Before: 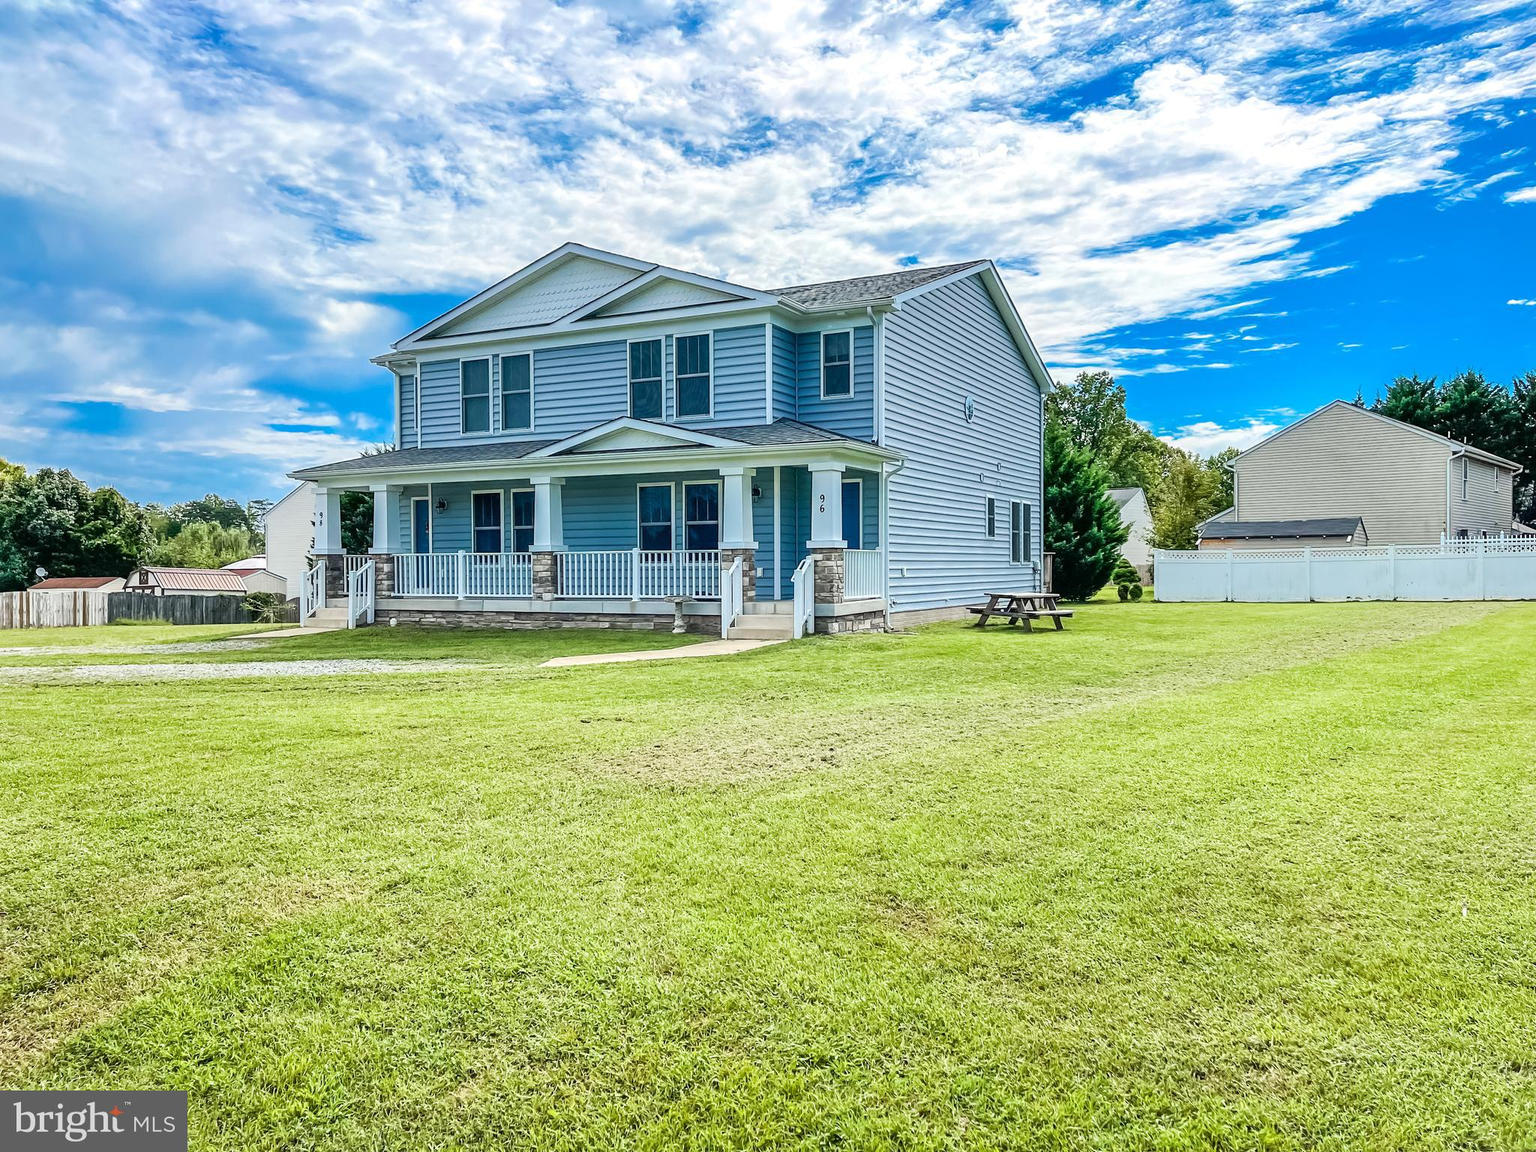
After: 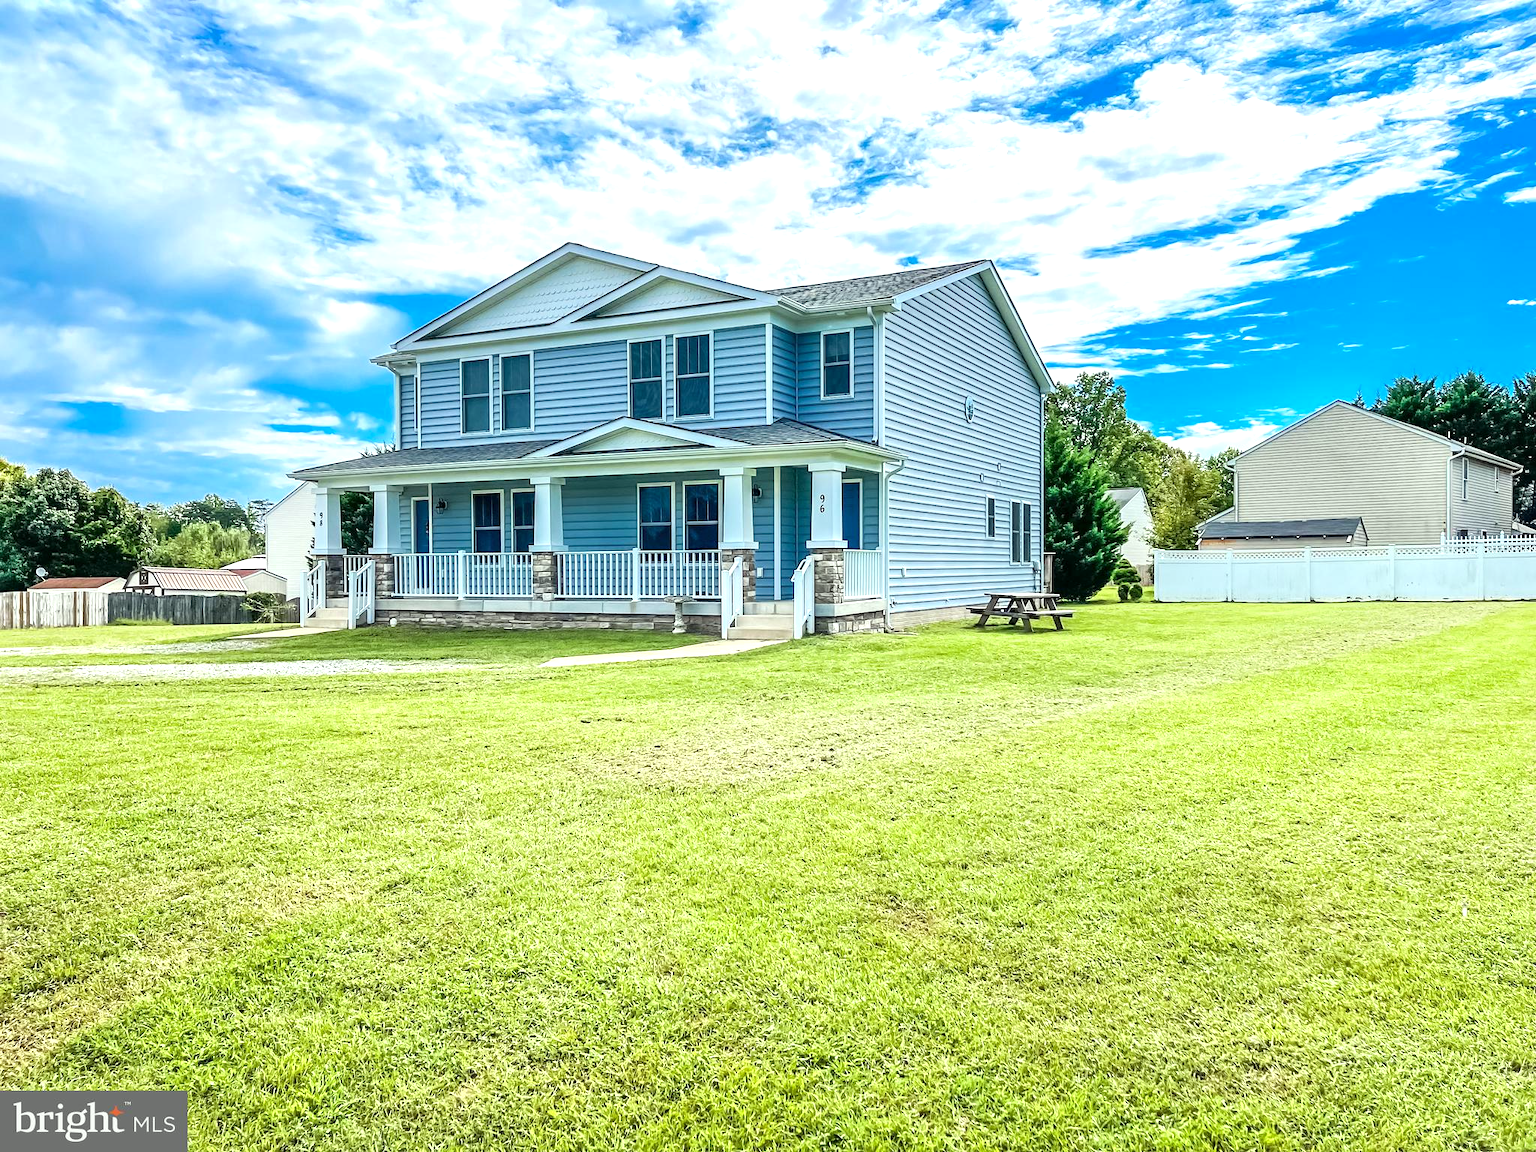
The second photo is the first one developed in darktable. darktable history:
color correction: highlights a* -2.68, highlights b* 2.29
exposure: black level correction 0.001, exposure 0.499 EV, compensate highlight preservation false
